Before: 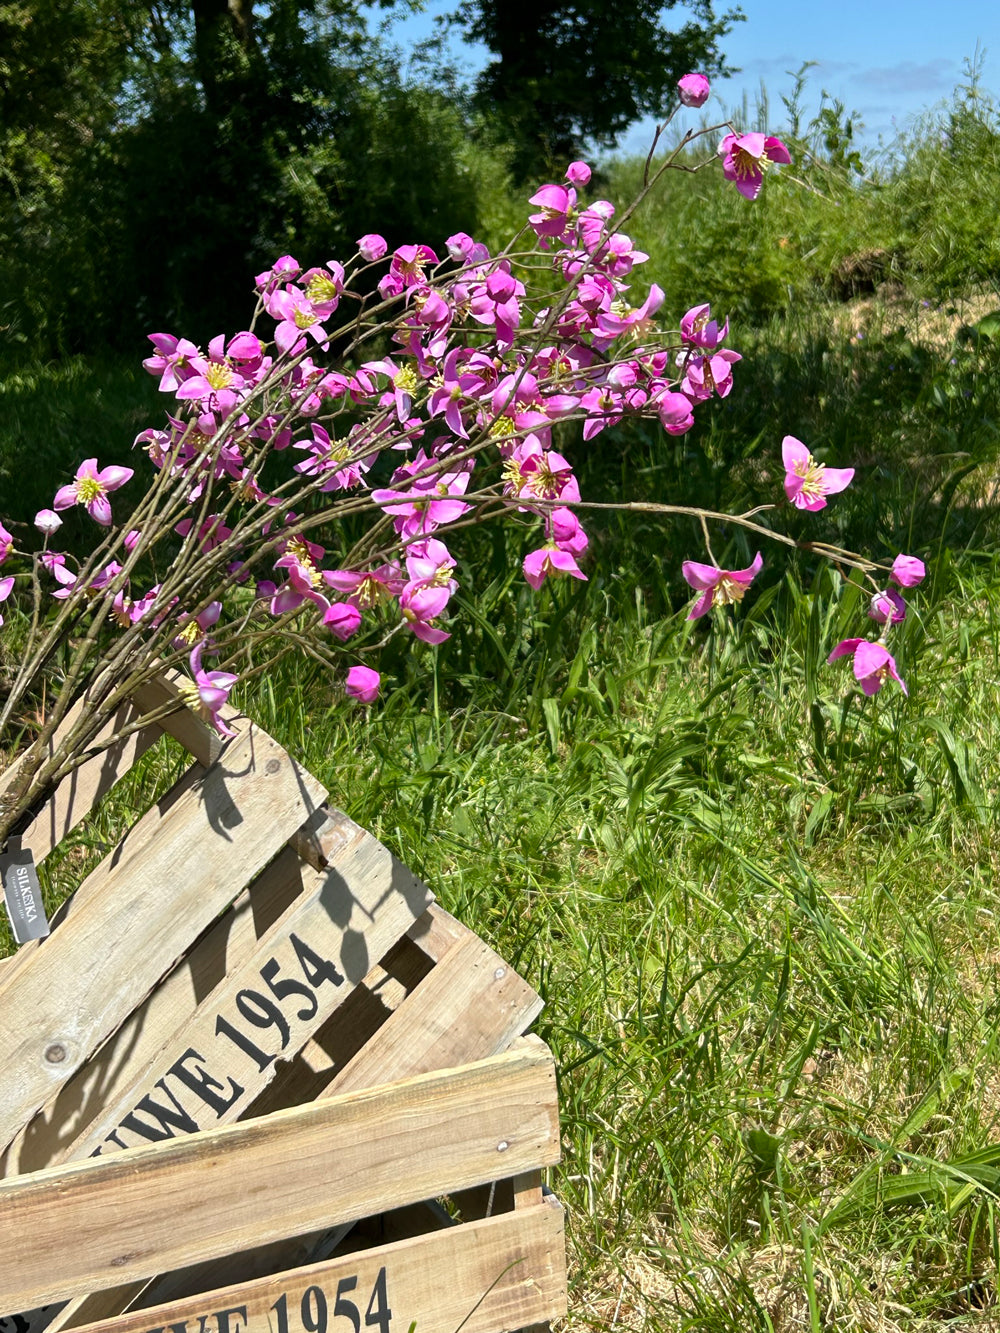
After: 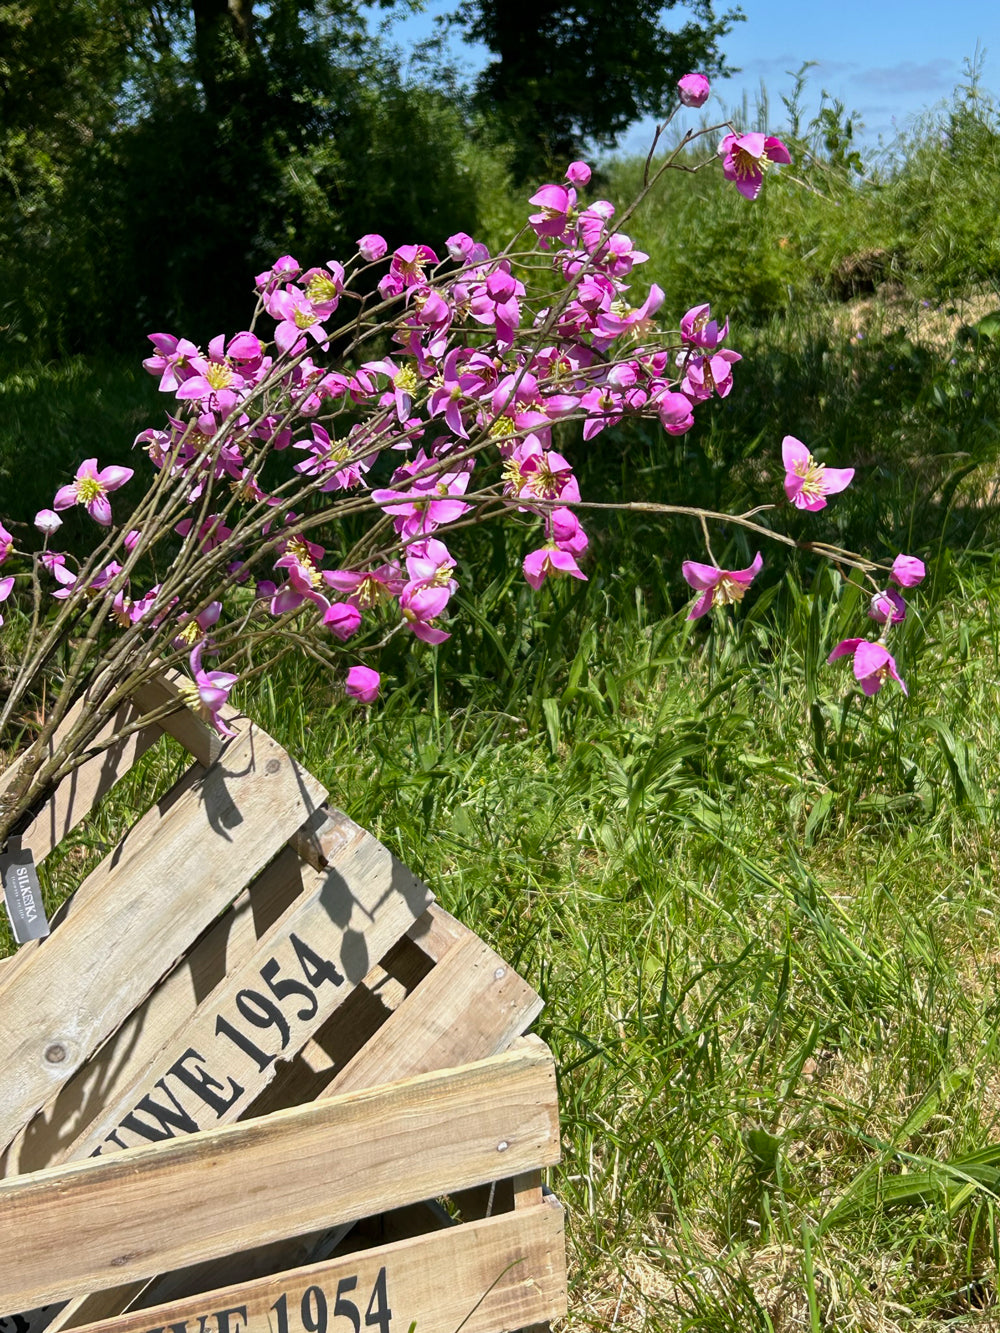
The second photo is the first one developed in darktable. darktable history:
white balance: red 1.004, blue 1.024
exposure: exposure -0.116 EV, compensate exposure bias true, compensate highlight preservation false
